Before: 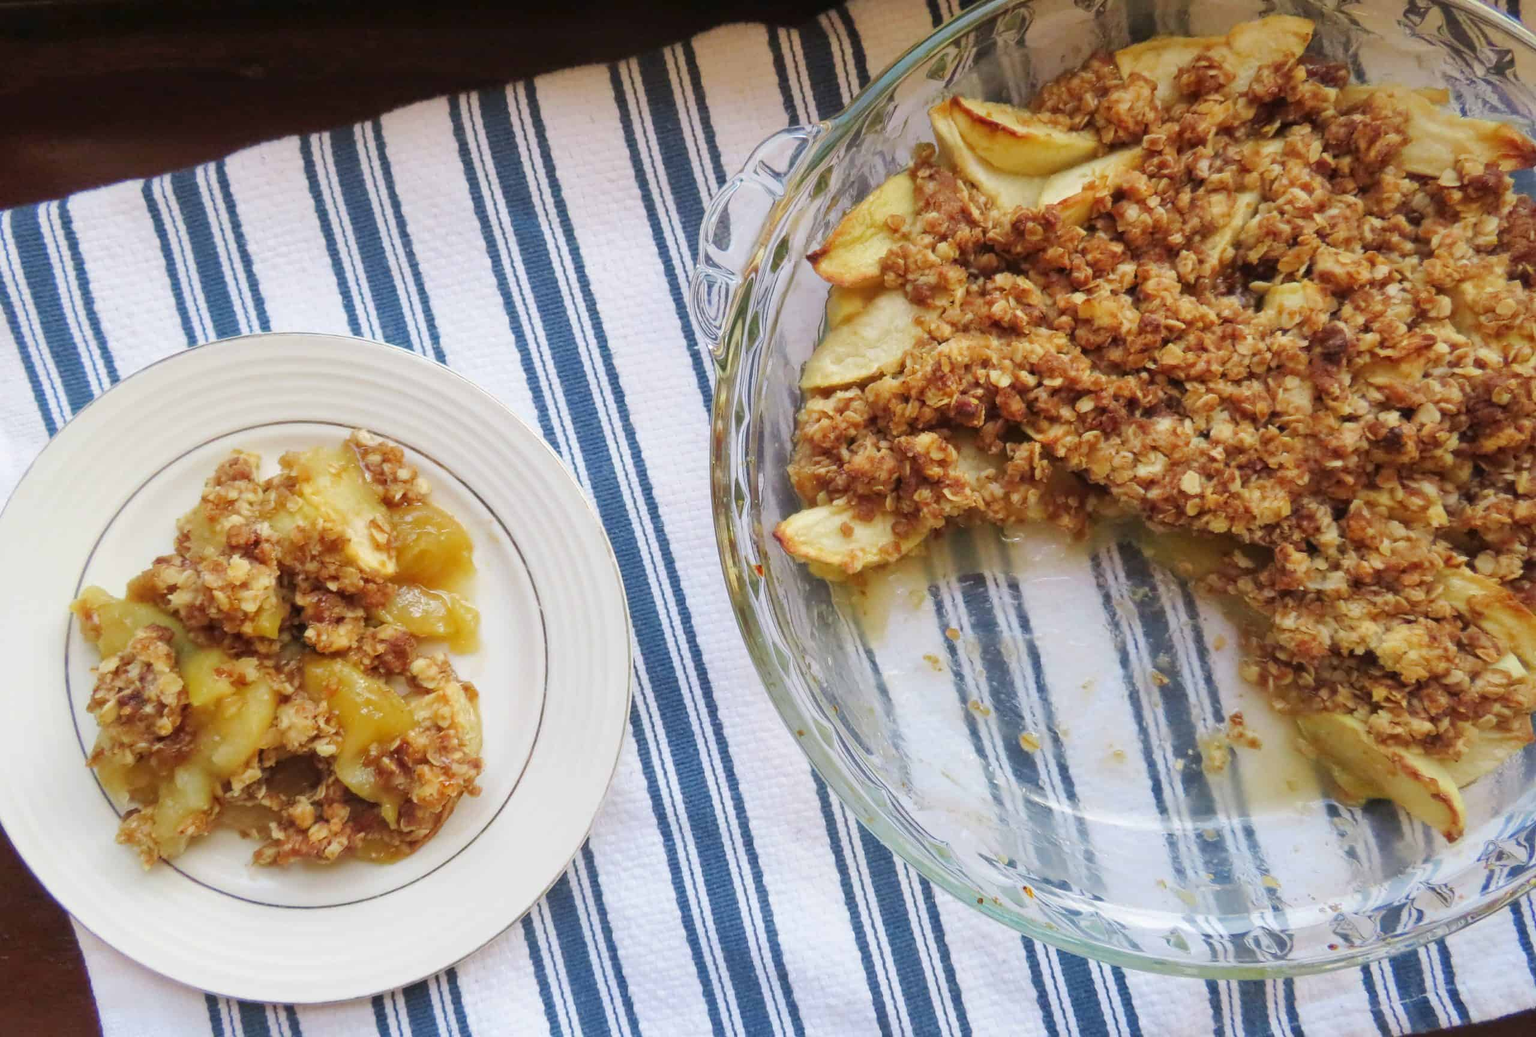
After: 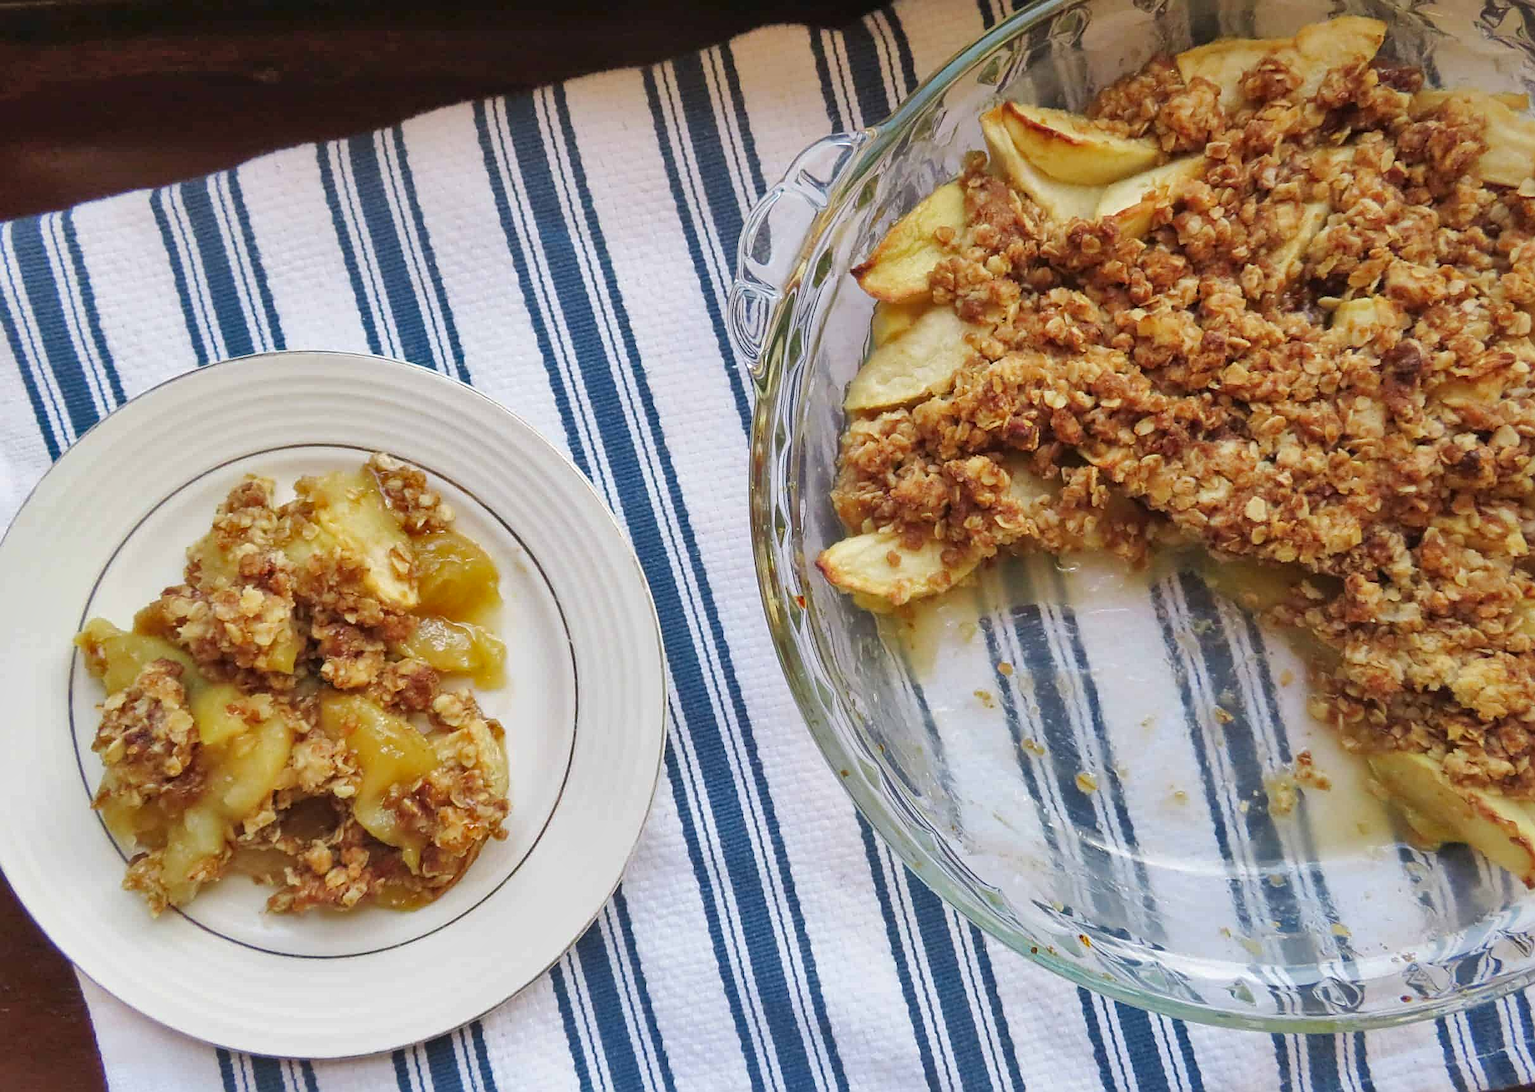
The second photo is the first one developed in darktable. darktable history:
exposure: exposure -0.01 EV, compensate highlight preservation false
sharpen: on, module defaults
shadows and highlights: soften with gaussian
crop and rotate: right 5.167%
